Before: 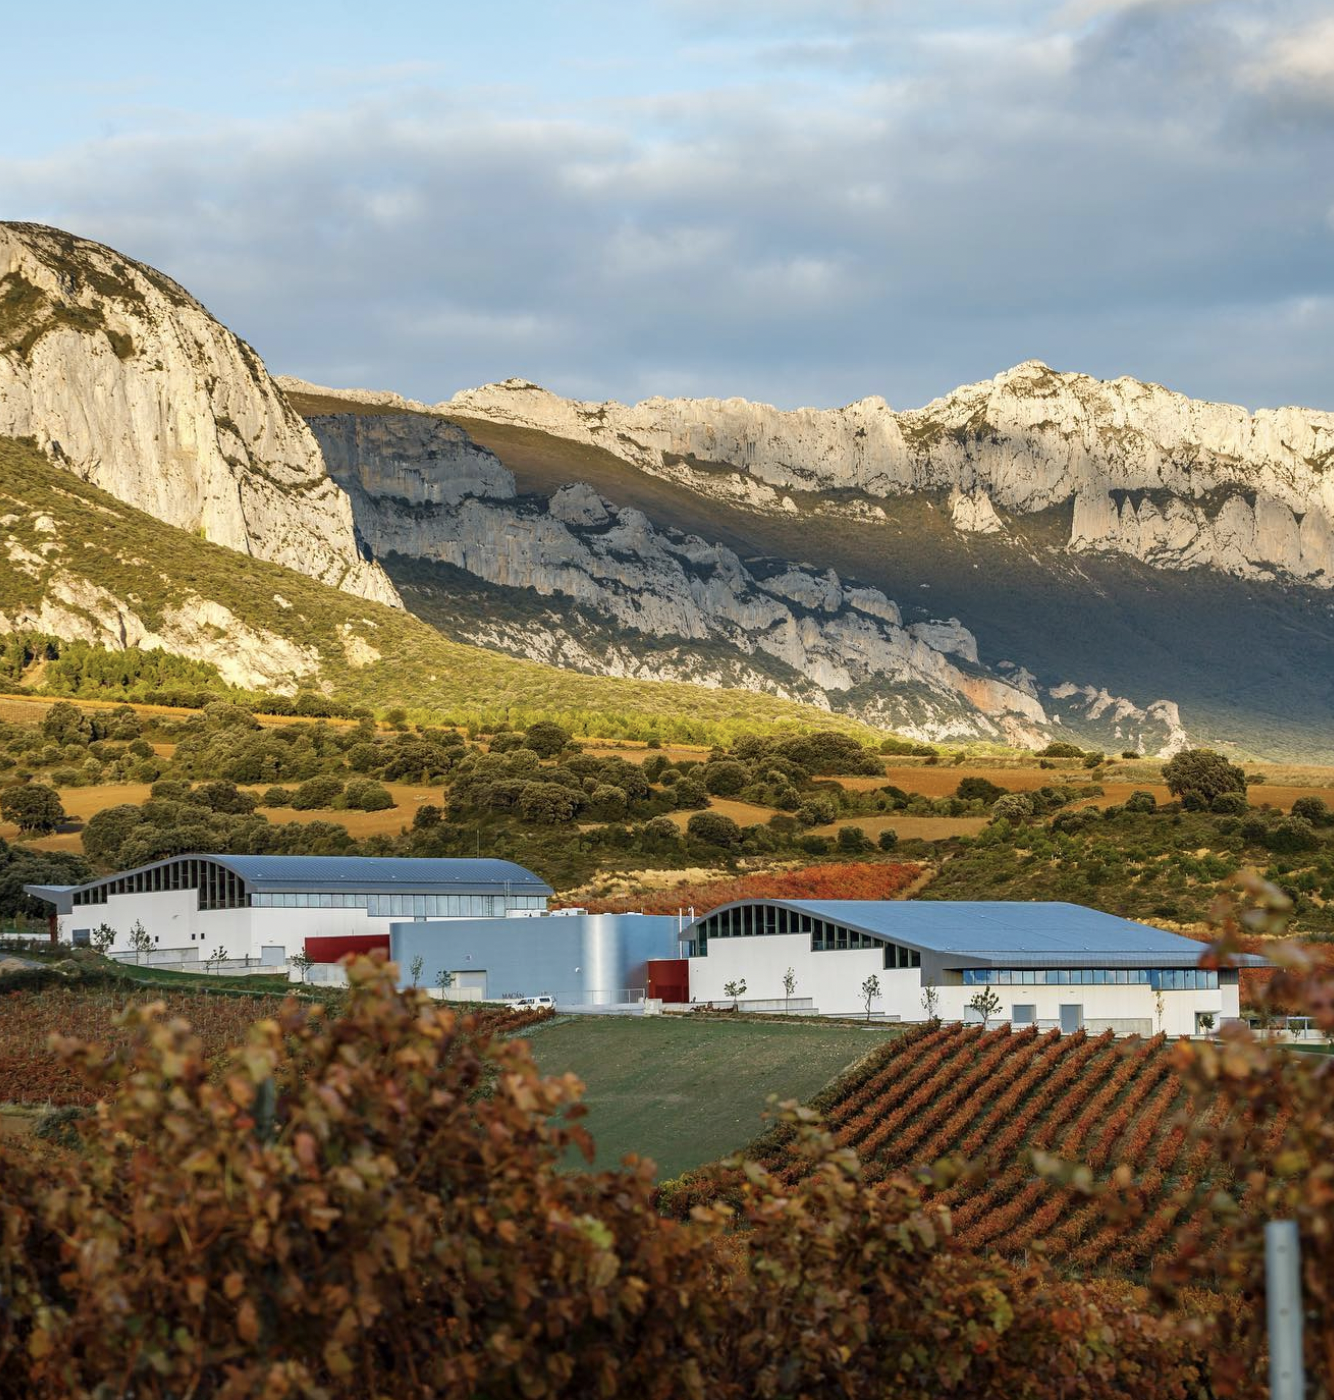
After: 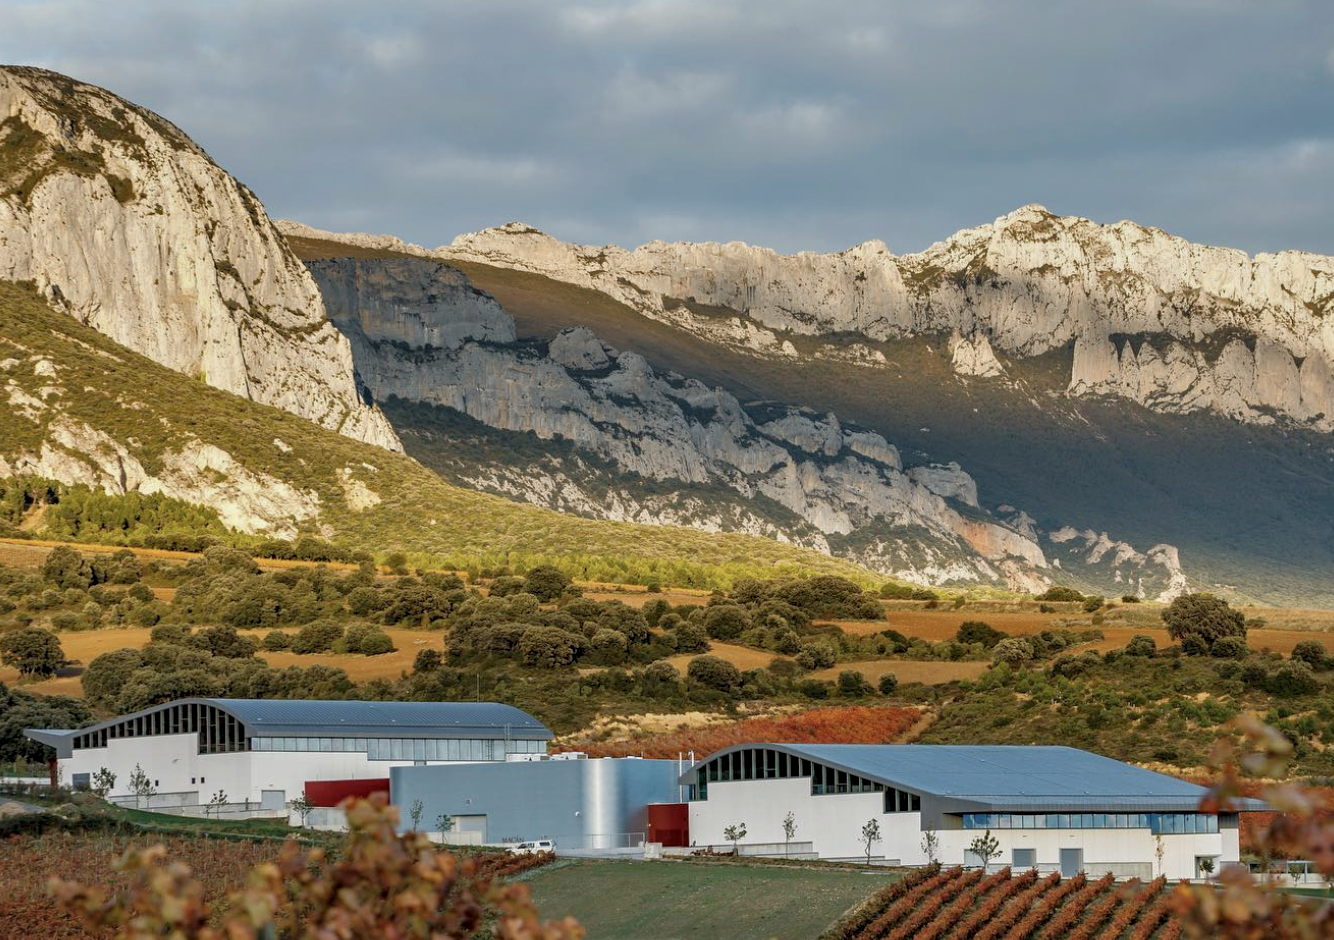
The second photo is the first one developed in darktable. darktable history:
contrast equalizer: octaves 7, y [[0.546, 0.552, 0.554, 0.554, 0.552, 0.546], [0.5 ×6], [0.5 ×6], [0 ×6], [0 ×6]]
crop: top 11.162%, bottom 21.667%
color correction: highlights b* 0.004, saturation 0.825
tone equalizer: -8 EV 0.24 EV, -7 EV 0.446 EV, -6 EV 0.407 EV, -5 EV 0.285 EV, -3 EV -0.274 EV, -2 EV -0.427 EV, -1 EV -0.433 EV, +0 EV -0.237 EV, edges refinement/feathering 500, mask exposure compensation -1.57 EV, preserve details no
